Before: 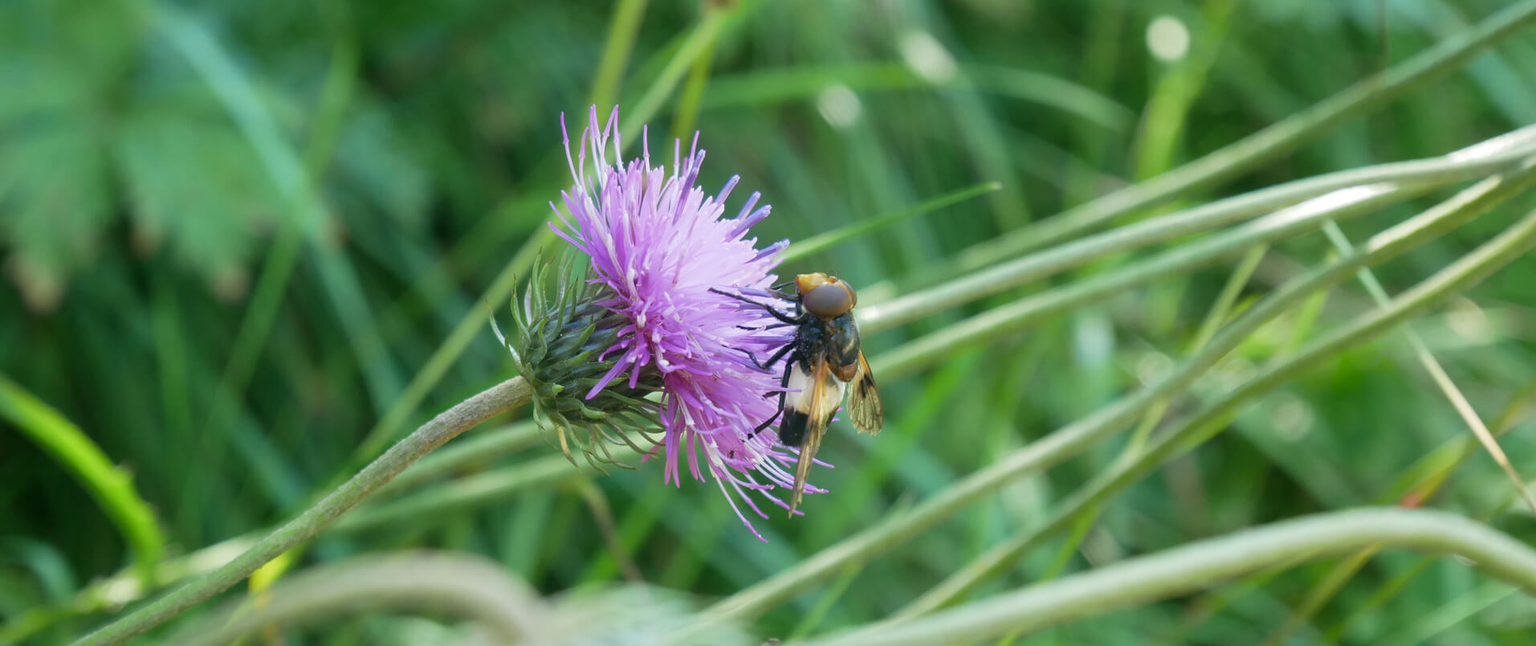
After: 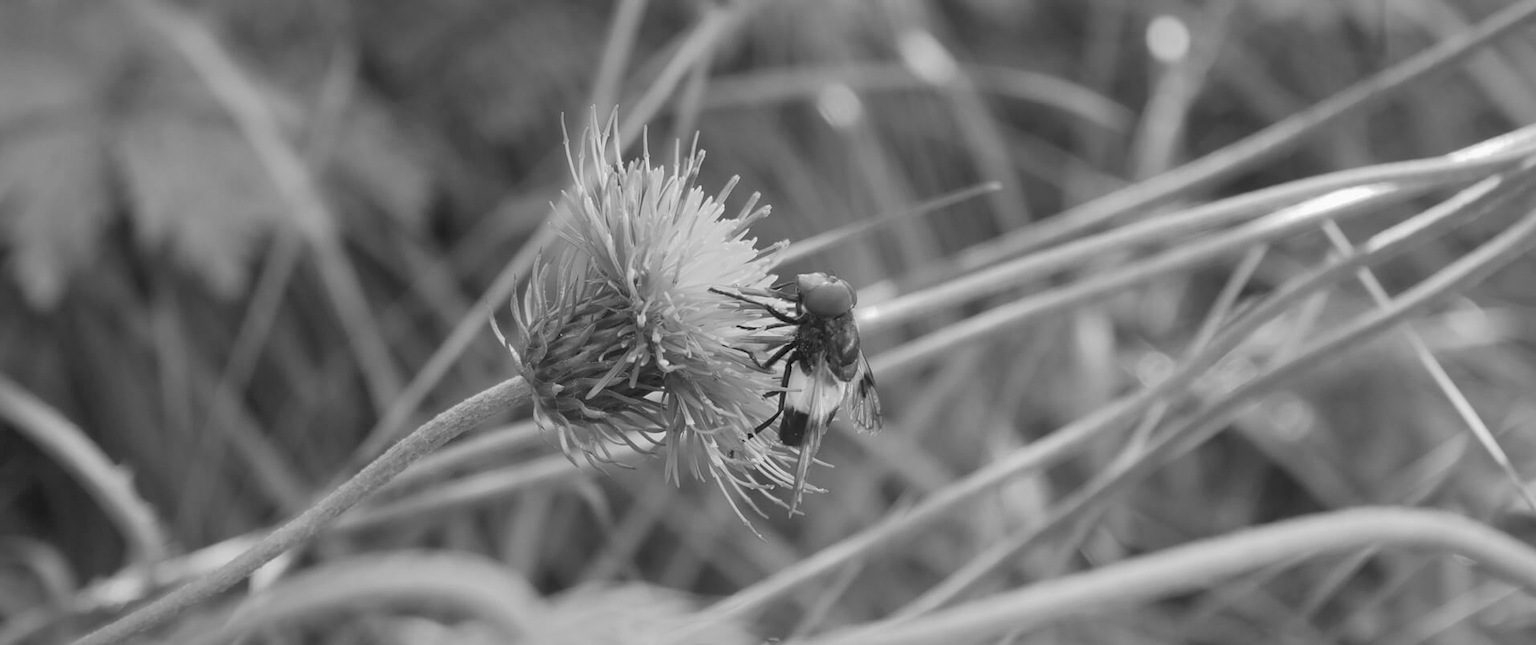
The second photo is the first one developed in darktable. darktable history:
shadows and highlights: on, module defaults
monochrome: a 32, b 64, size 2.3
